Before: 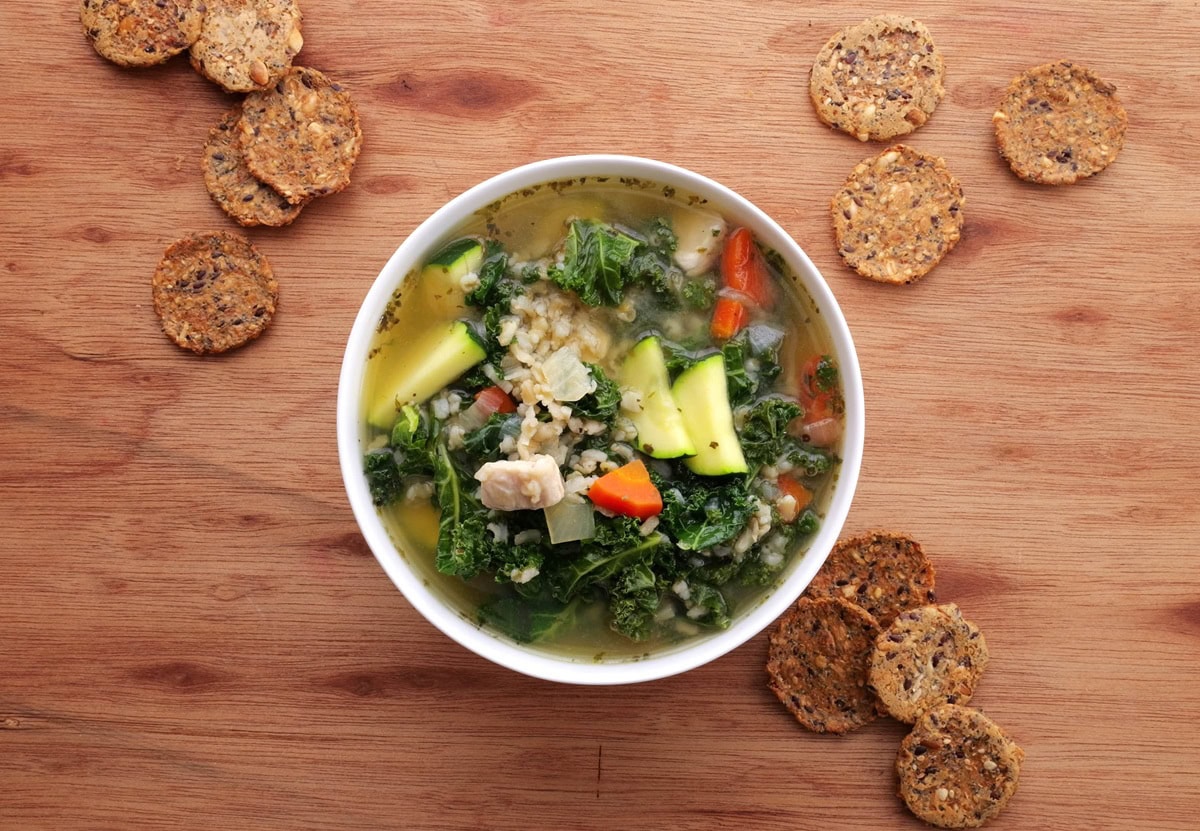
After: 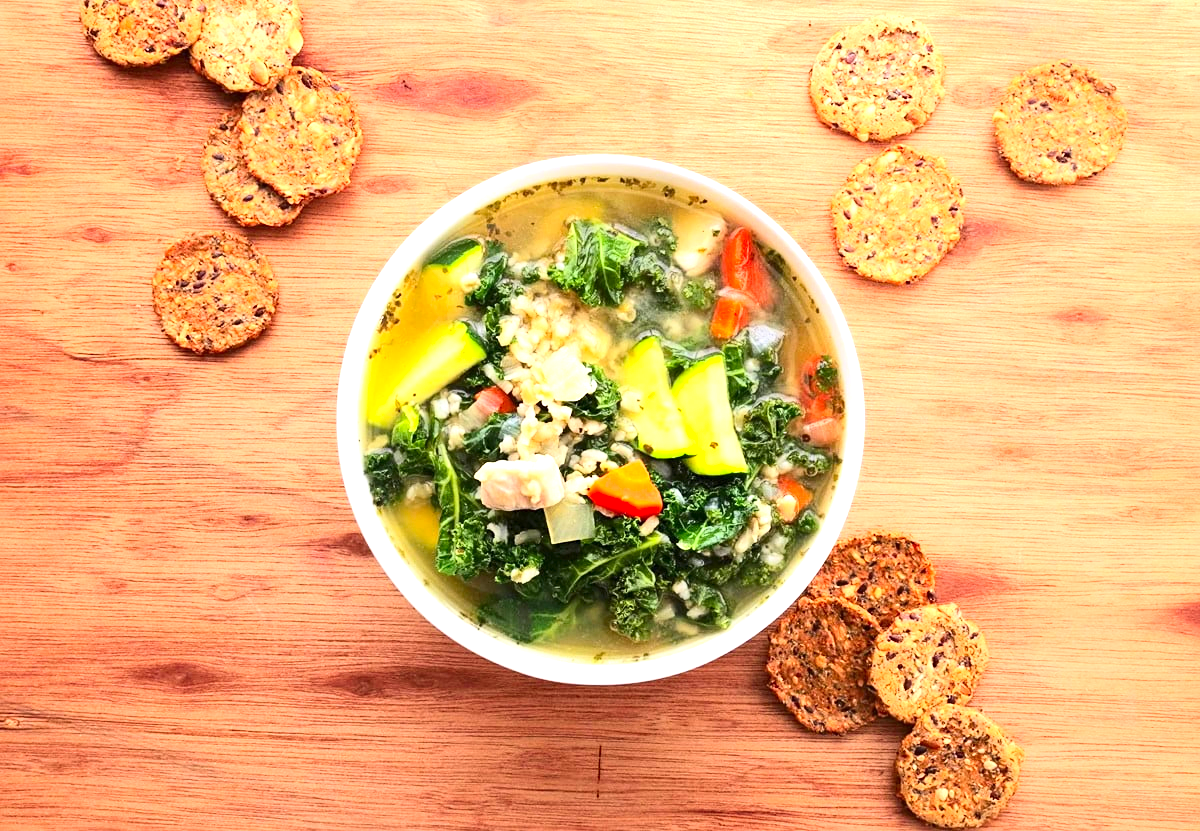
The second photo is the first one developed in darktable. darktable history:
sharpen: amount 0.205
contrast brightness saturation: contrast 0.227, brightness 0.096, saturation 0.289
exposure: black level correction 0, exposure 1.199 EV, compensate highlight preservation false
